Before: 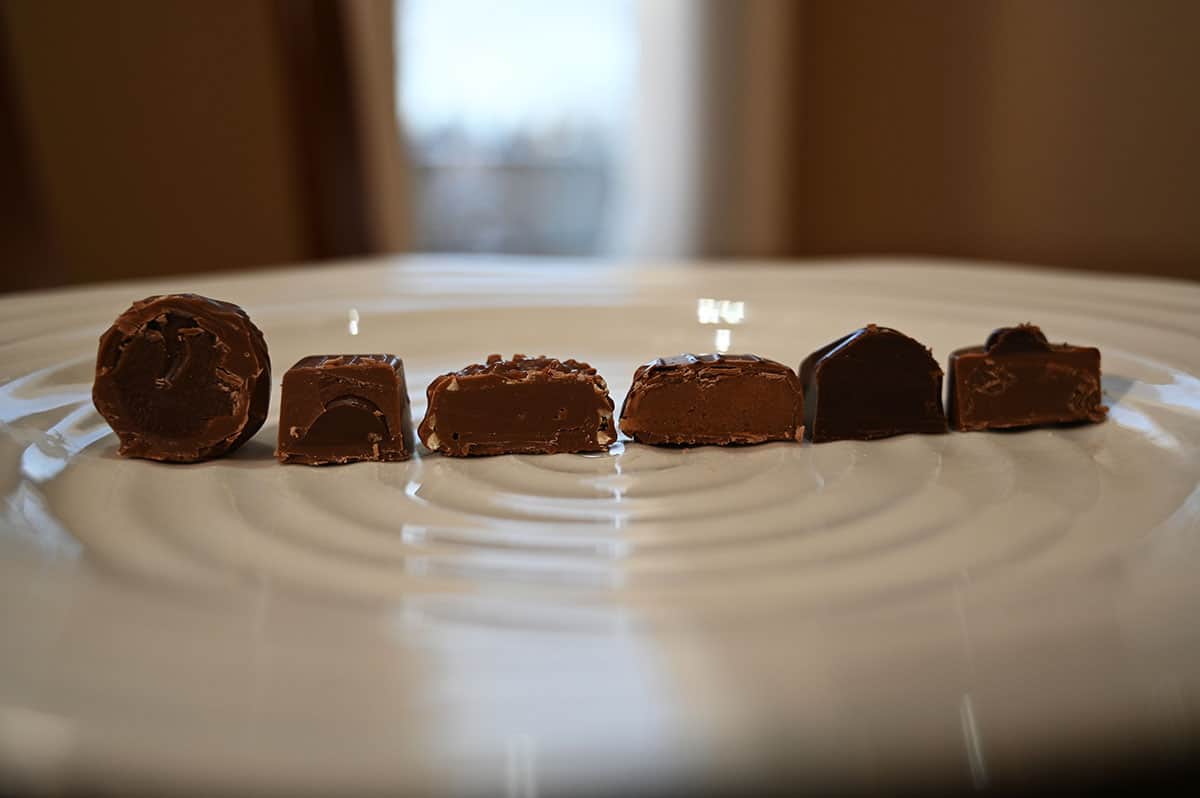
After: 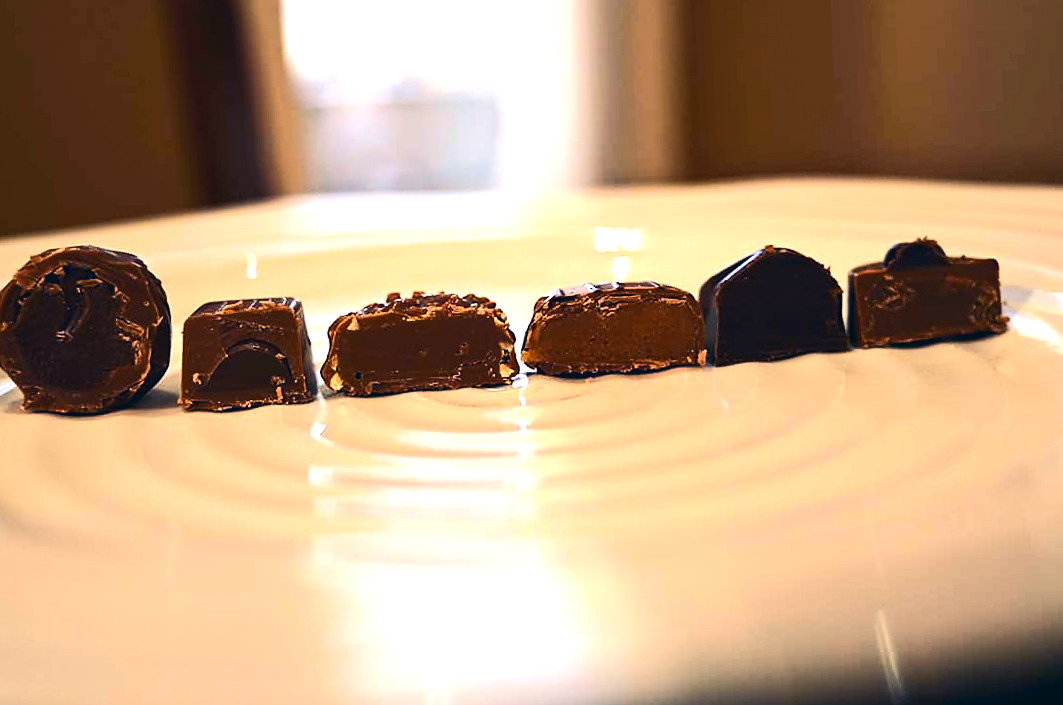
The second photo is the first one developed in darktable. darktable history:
exposure: black level correction 0, exposure 1.199 EV, compensate highlight preservation false
sharpen: radius 1.561, amount 0.359, threshold 1.162
tone equalizer: smoothing diameter 2.19%, edges refinement/feathering 24.26, mask exposure compensation -1.57 EV, filter diffusion 5
color balance rgb: shadows lift › luminance -21.262%, shadows lift › chroma 8.969%, shadows lift › hue 282.42°, linear chroma grading › global chroma 25.43%, perceptual saturation grading › global saturation 0.115%
tone curve: curves: ch0 [(0, 0) (0.003, 0.023) (0.011, 0.024) (0.025, 0.026) (0.044, 0.035) (0.069, 0.05) (0.1, 0.071) (0.136, 0.098) (0.177, 0.135) (0.224, 0.172) (0.277, 0.227) (0.335, 0.296) (0.399, 0.372) (0.468, 0.462) (0.543, 0.58) (0.623, 0.697) (0.709, 0.789) (0.801, 0.86) (0.898, 0.918) (1, 1)], color space Lab, independent channels, preserve colors none
crop and rotate: angle 2.57°, left 5.508%, top 5.676%
color correction: highlights a* 10.31, highlights b* 14.06, shadows a* -10.22, shadows b* -14.8
